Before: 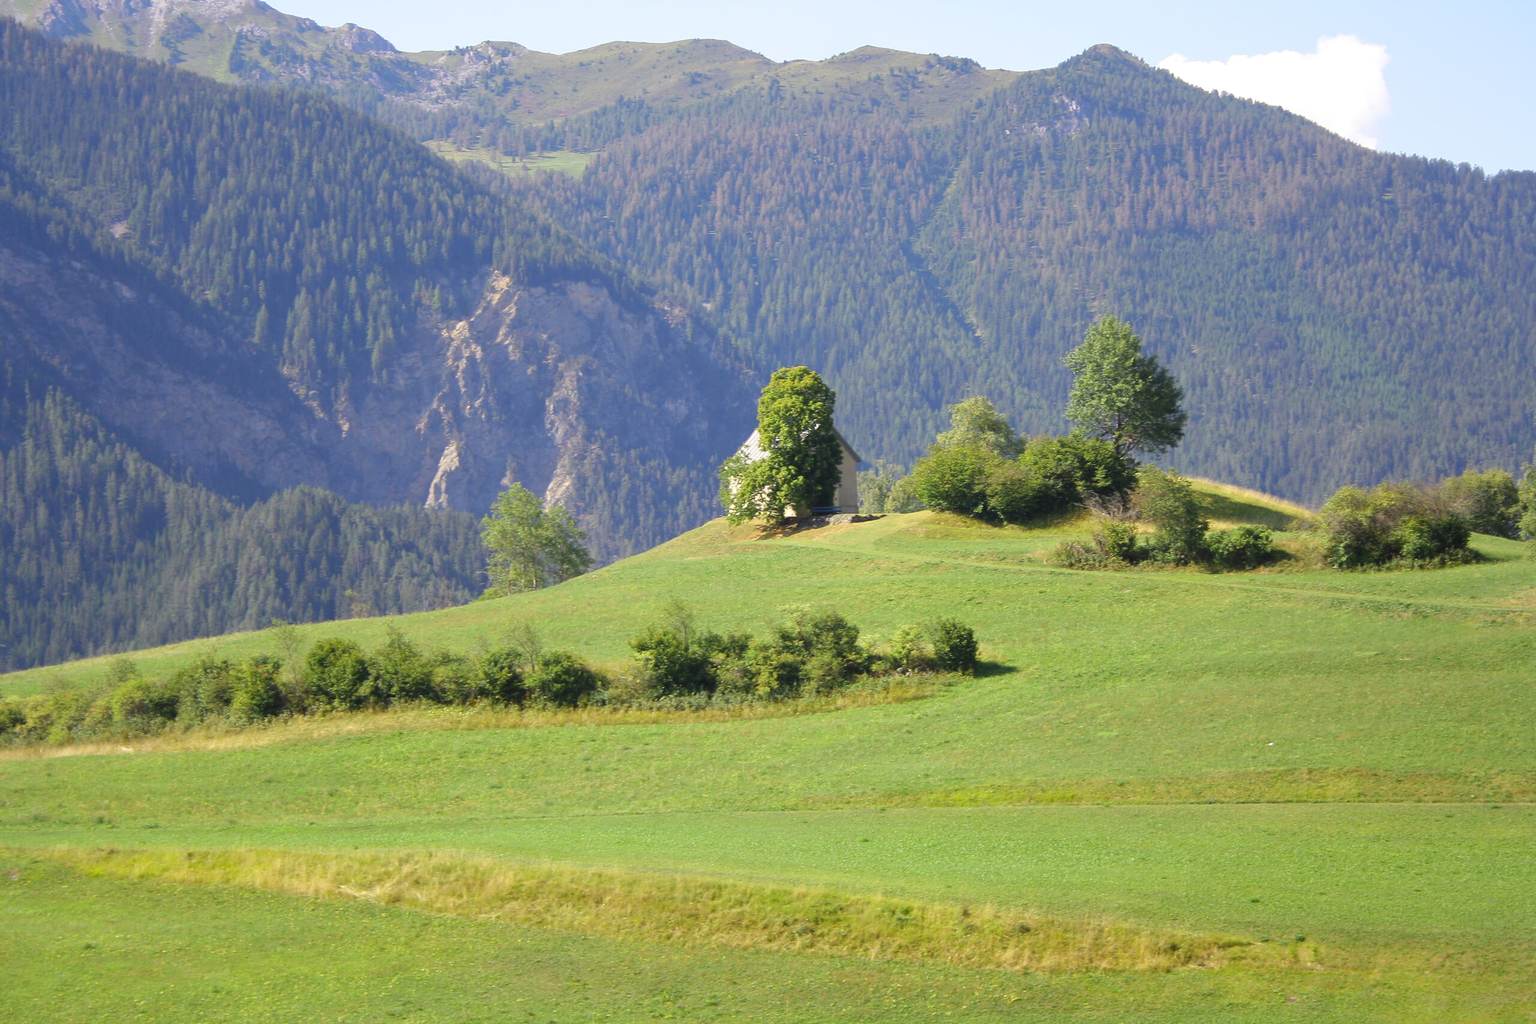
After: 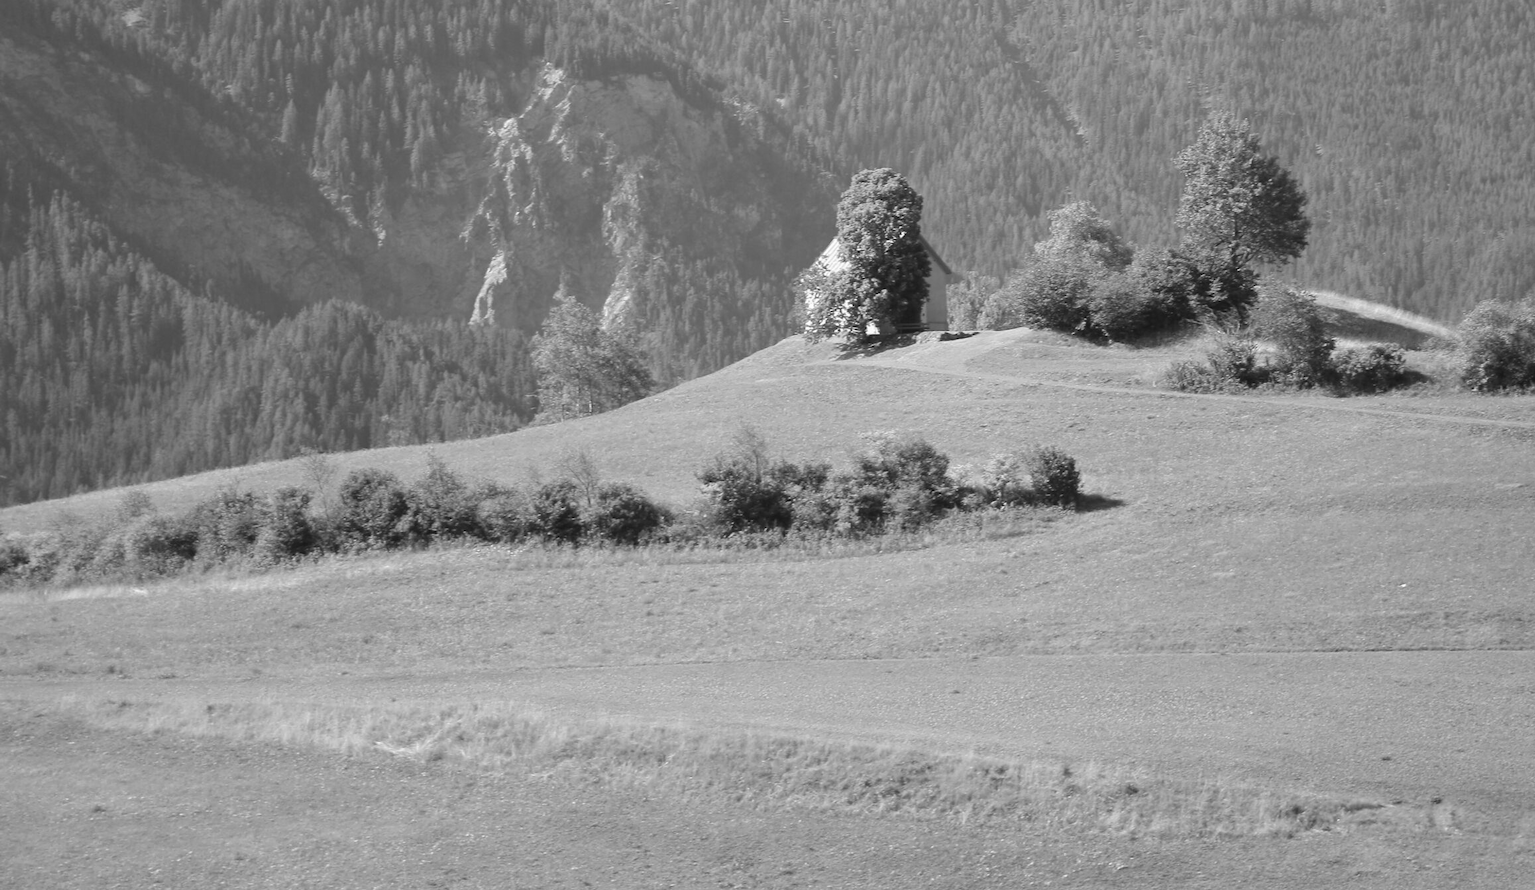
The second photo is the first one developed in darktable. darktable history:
crop: top 20.916%, right 9.437%, bottom 0.316%
monochrome: on, module defaults
